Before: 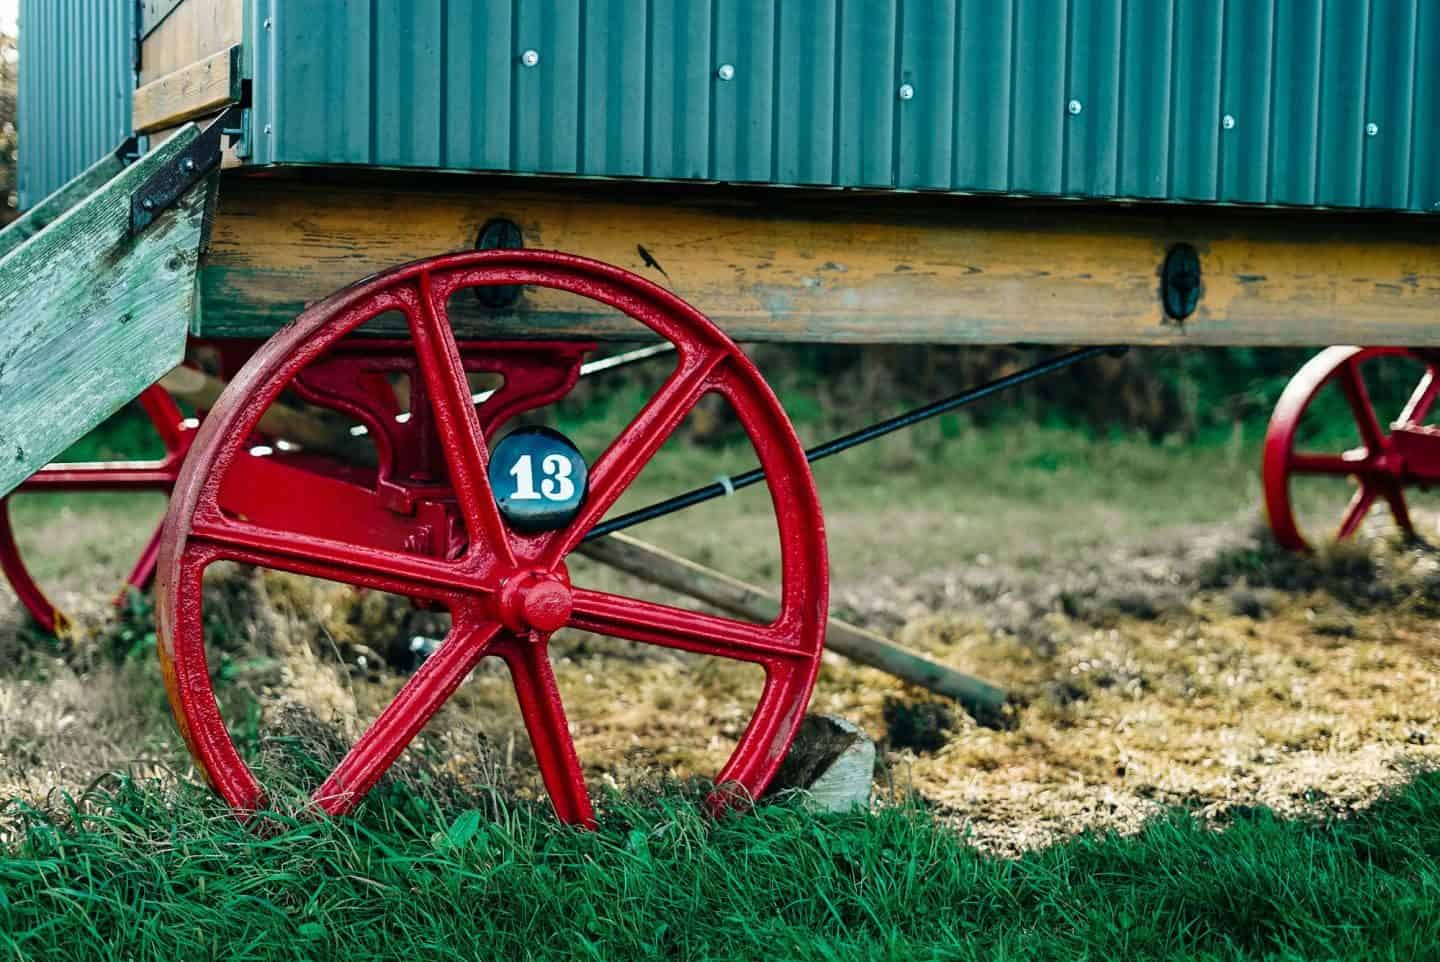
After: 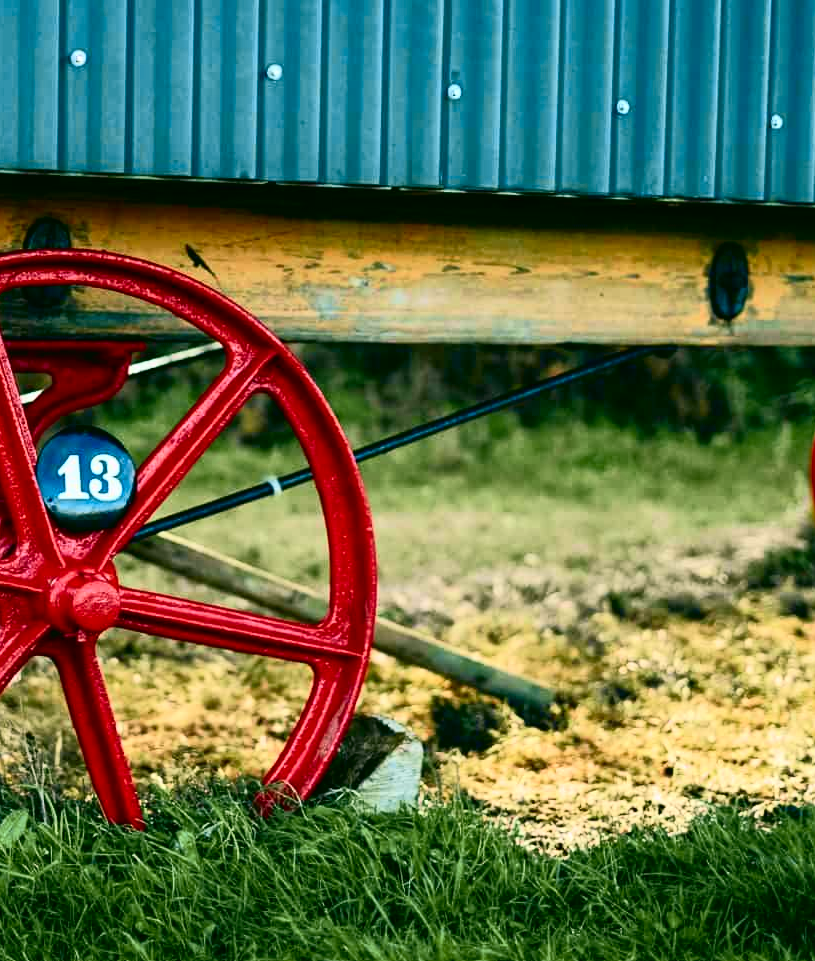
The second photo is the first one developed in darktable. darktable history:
white balance: red 0.986, blue 1.01
crop: left 31.458%, top 0%, right 11.876%
color correction: highlights a* 4.02, highlights b* 4.98, shadows a* -7.55, shadows b* 4.98
tone curve: curves: ch0 [(0, 0.013) (0.074, 0.044) (0.251, 0.234) (0.472, 0.511) (0.63, 0.752) (0.746, 0.866) (0.899, 0.956) (1, 1)]; ch1 [(0, 0) (0.08, 0.08) (0.347, 0.394) (0.455, 0.441) (0.5, 0.5) (0.517, 0.53) (0.563, 0.611) (0.617, 0.682) (0.756, 0.788) (0.92, 0.92) (1, 1)]; ch2 [(0, 0) (0.096, 0.056) (0.304, 0.204) (0.5, 0.5) (0.539, 0.575) (0.597, 0.644) (0.92, 0.92) (1, 1)], color space Lab, independent channels, preserve colors none
